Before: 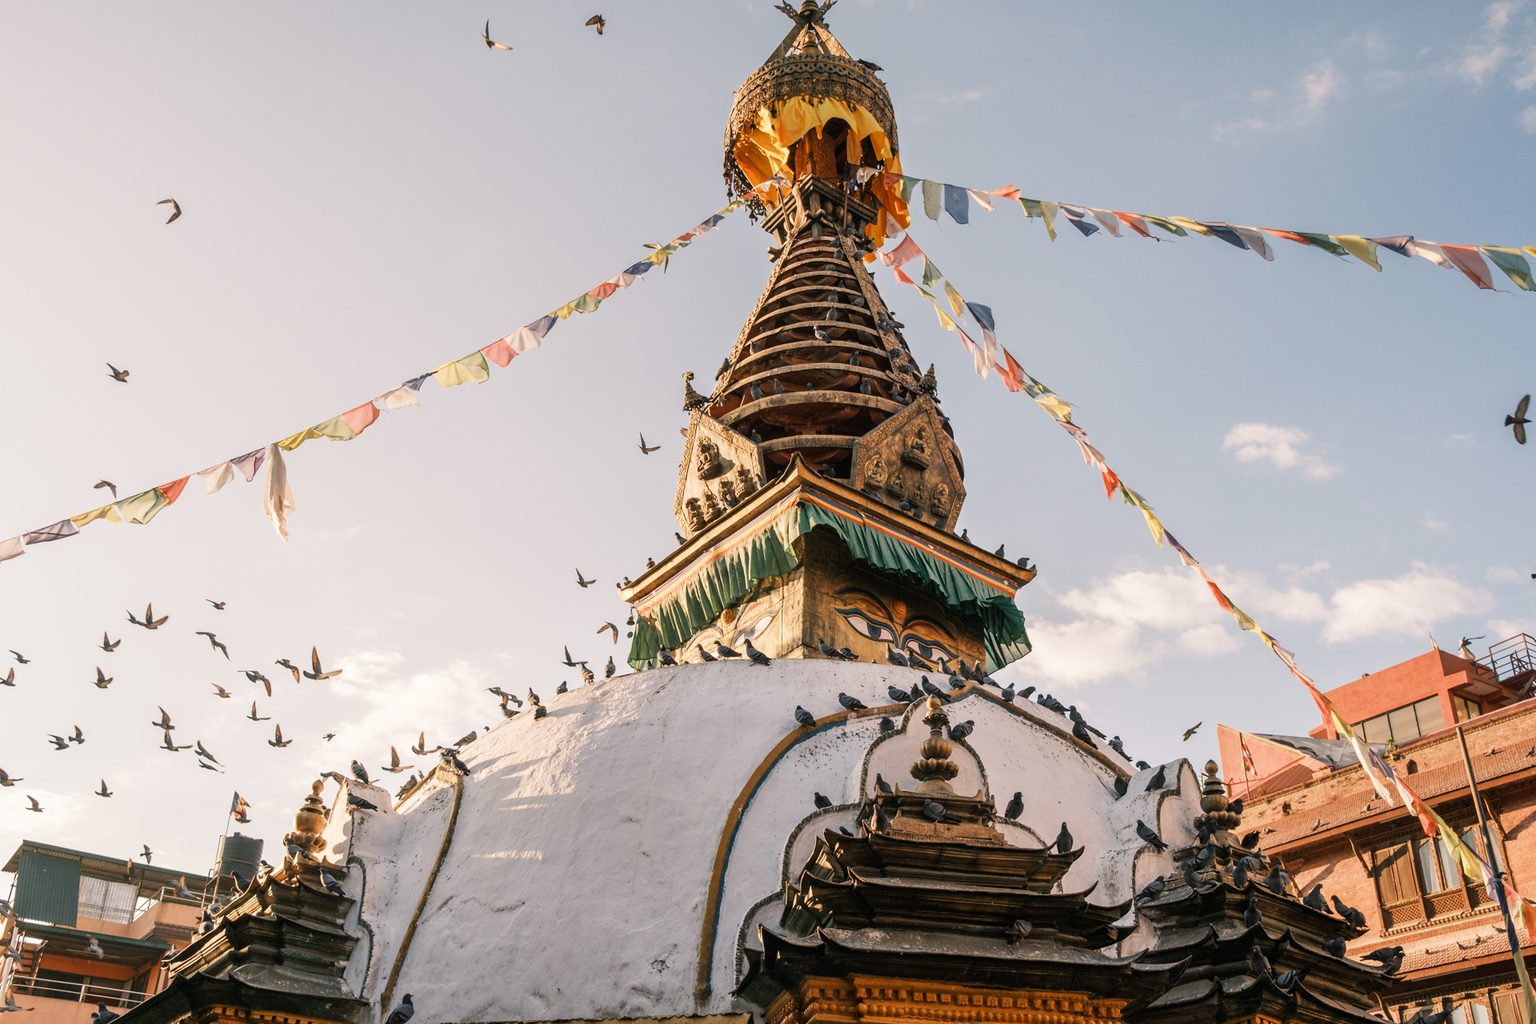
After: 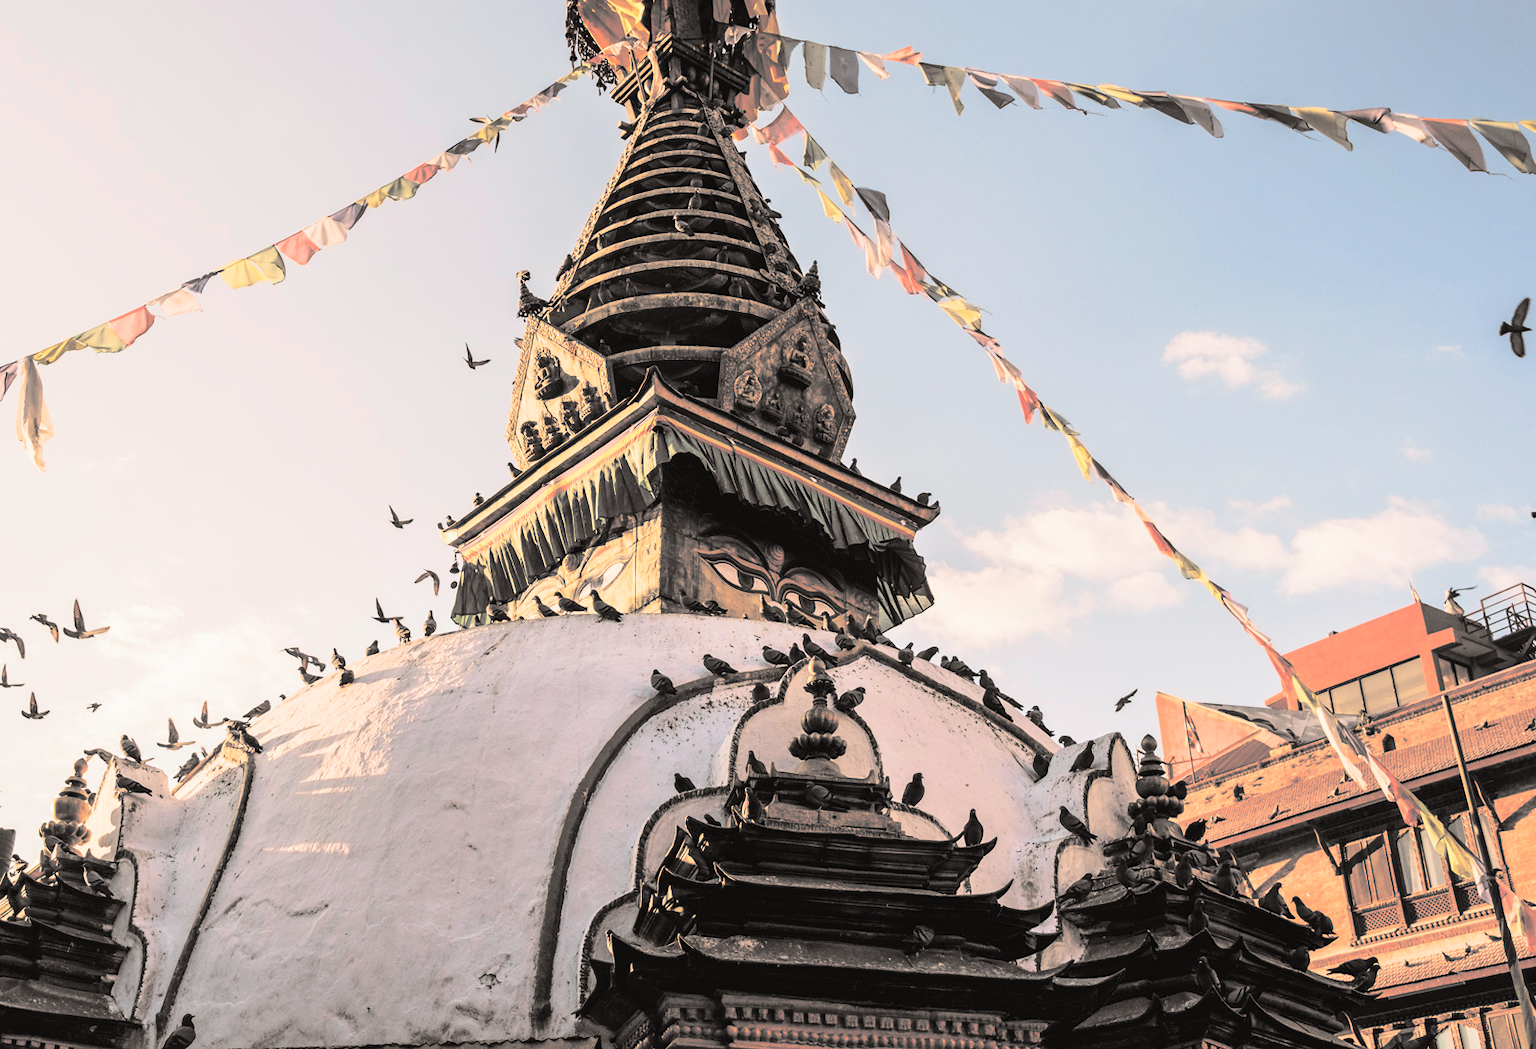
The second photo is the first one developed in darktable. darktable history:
crop: left 16.315%, top 14.246%
split-toning: shadows › hue 26°, shadows › saturation 0.09, highlights › hue 40°, highlights › saturation 0.18, balance -63, compress 0%
tone curve: curves: ch0 [(0.001, 0.034) (0.115, 0.093) (0.251, 0.232) (0.382, 0.397) (0.652, 0.719) (0.802, 0.876) (1, 0.998)]; ch1 [(0, 0) (0.384, 0.324) (0.472, 0.466) (0.504, 0.5) (0.517, 0.533) (0.547, 0.564) (0.582, 0.628) (0.657, 0.727) (1, 1)]; ch2 [(0, 0) (0.278, 0.232) (0.5, 0.5) (0.531, 0.552) (0.61, 0.653) (1, 1)], color space Lab, independent channels, preserve colors none
